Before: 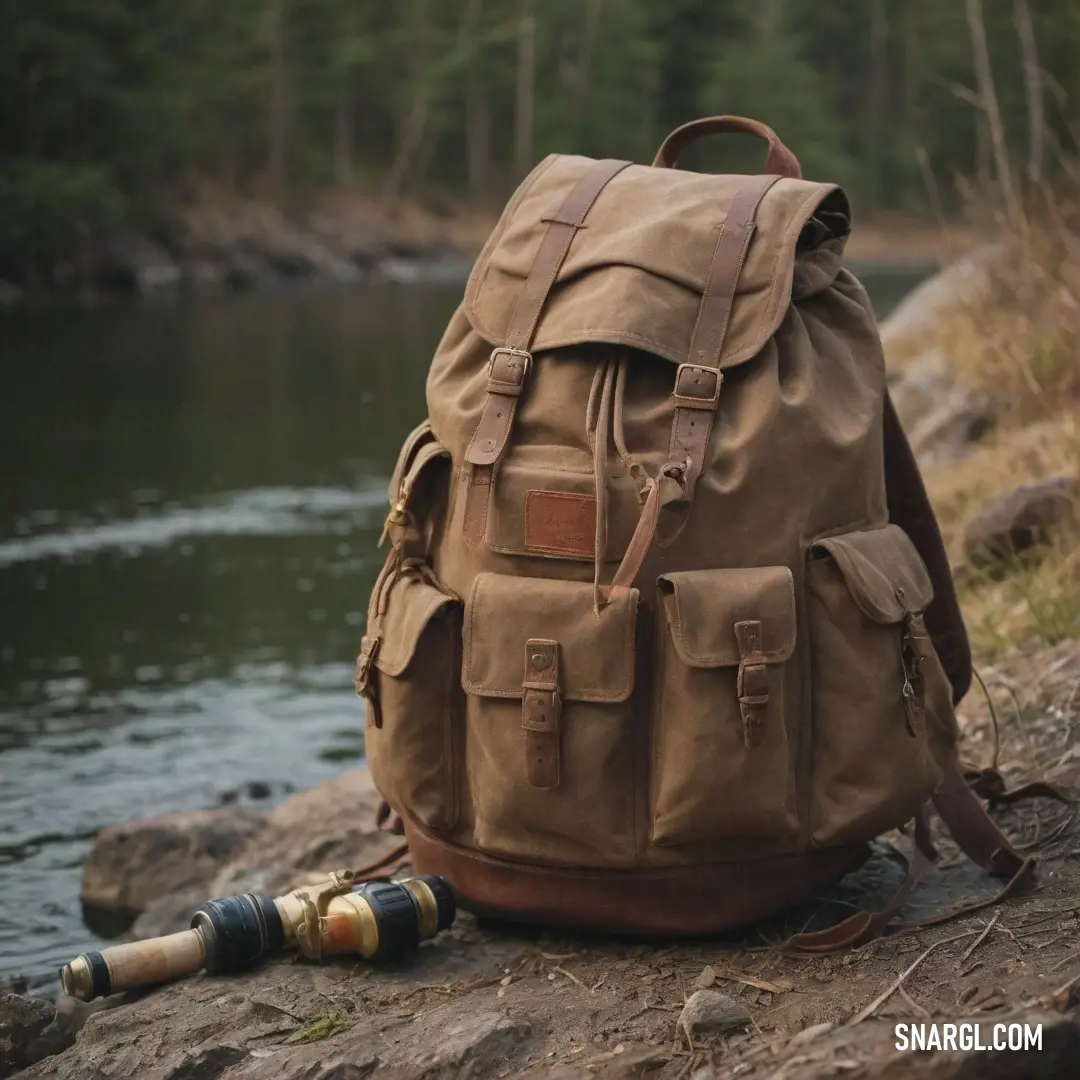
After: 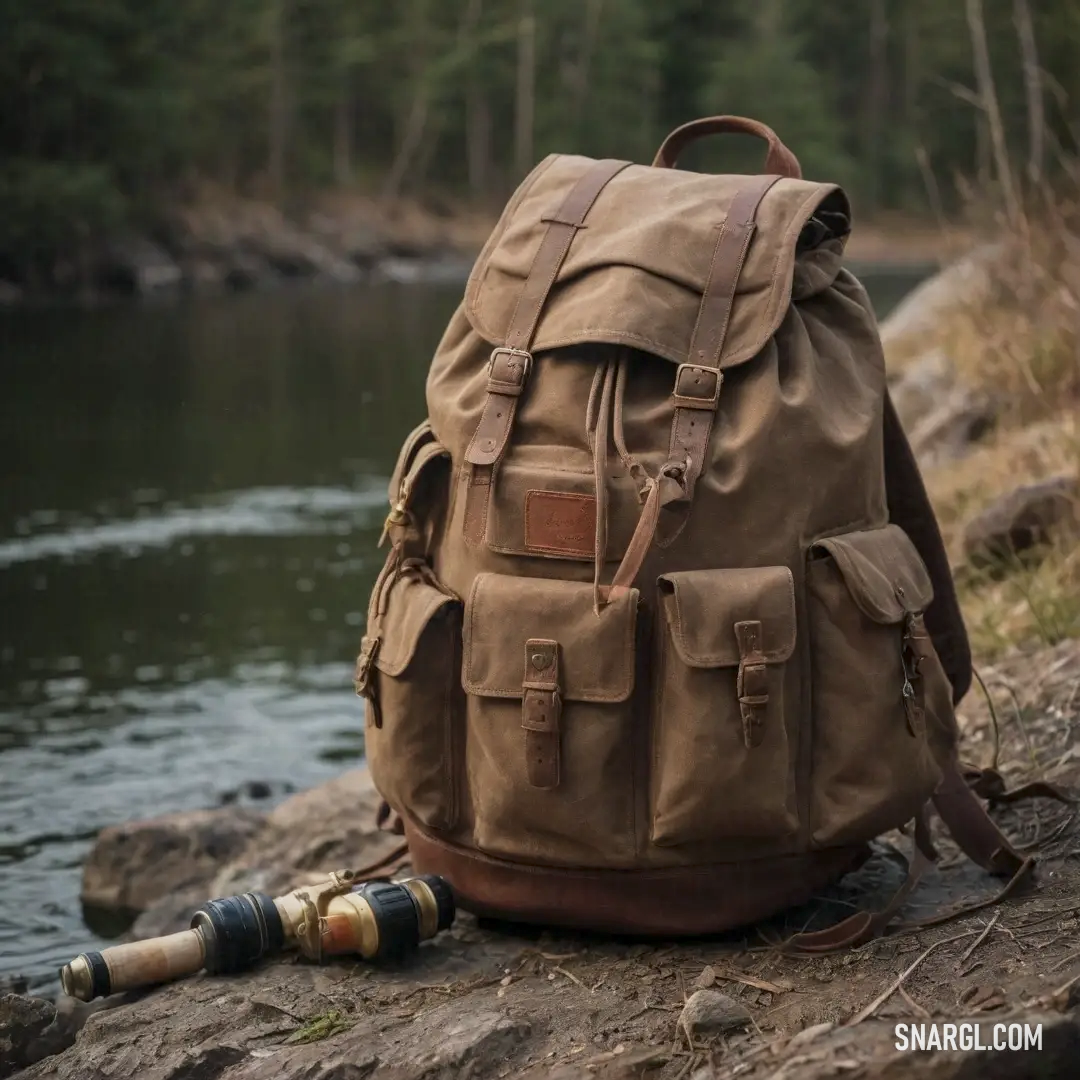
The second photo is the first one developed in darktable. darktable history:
local contrast: detail 130%
exposure: black level correction 0, exposure -0.712 EV, compensate highlight preservation false
base curve: curves: ch0 [(0, 0) (0.088, 0.125) (0.176, 0.251) (0.354, 0.501) (0.613, 0.749) (1, 0.877)], preserve colors none
